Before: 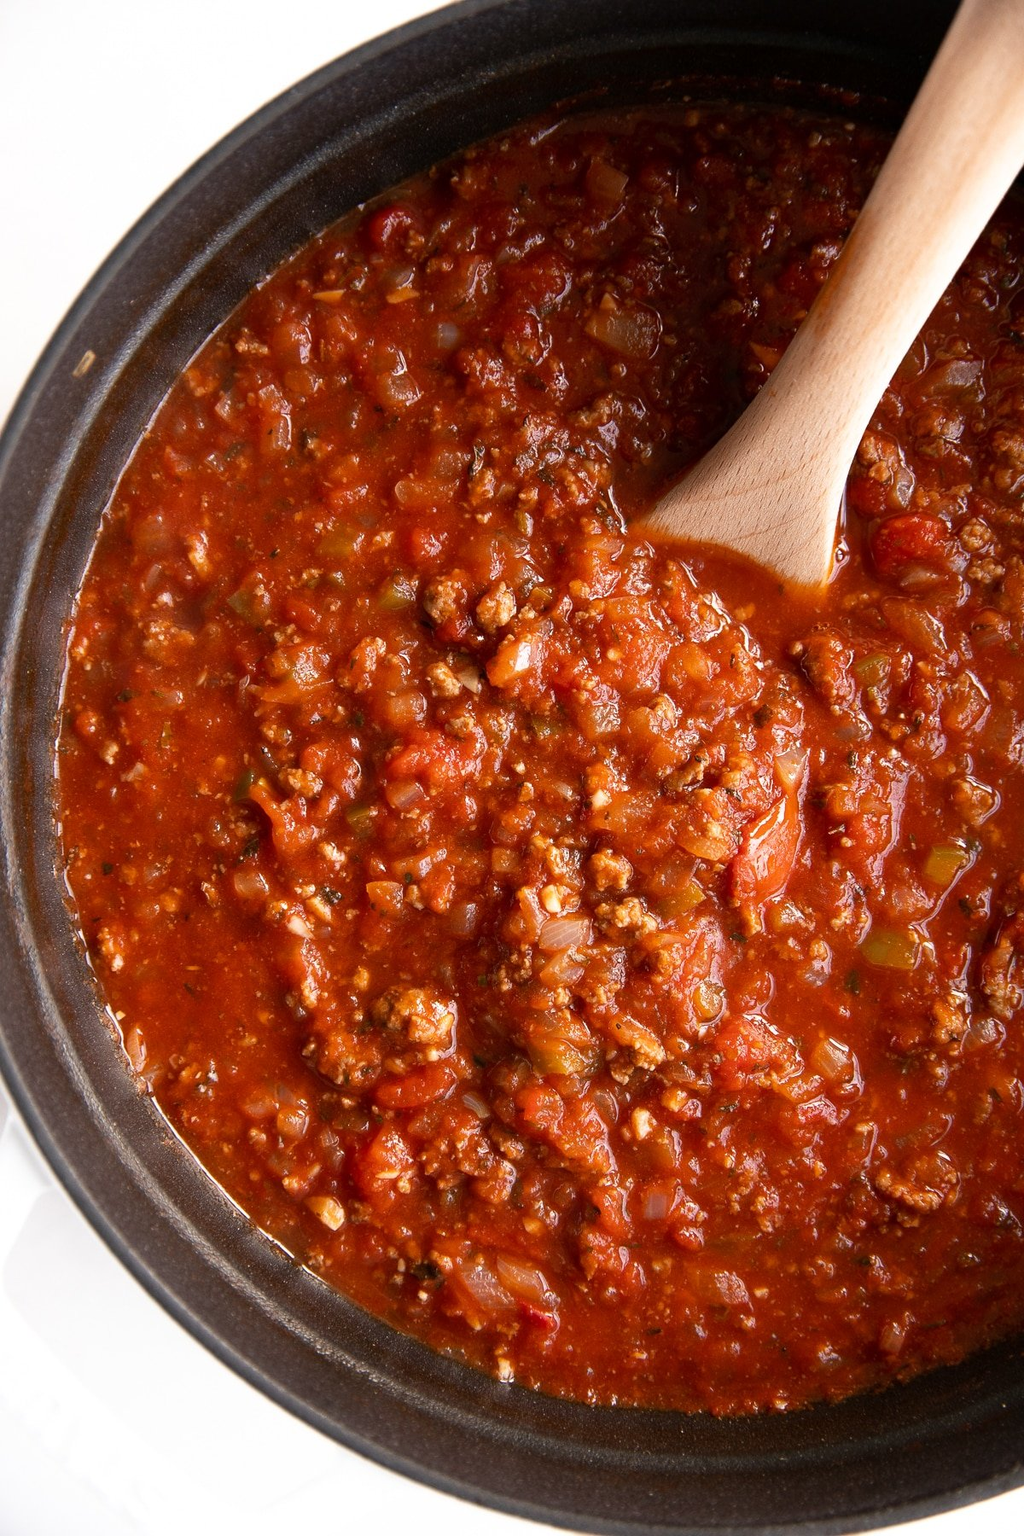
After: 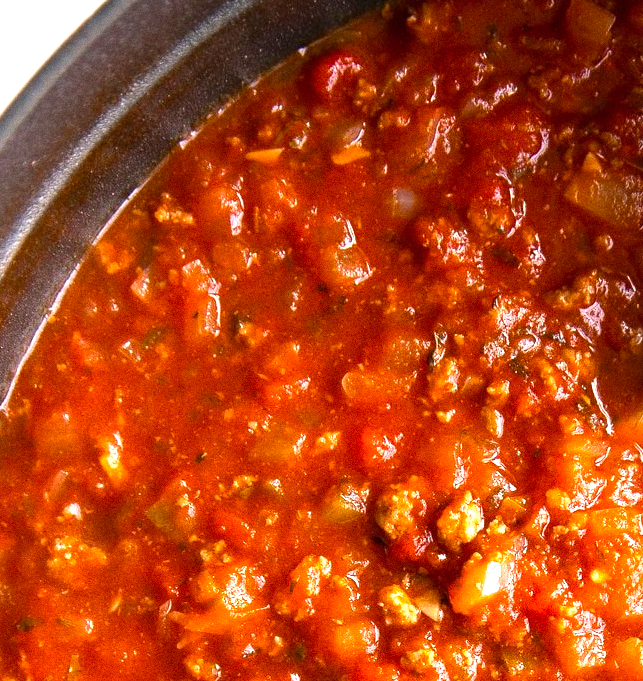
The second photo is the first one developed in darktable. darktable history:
grain: coarseness 0.47 ISO
crop: left 10.121%, top 10.631%, right 36.218%, bottom 51.526%
color balance rgb: perceptual saturation grading › global saturation 20%, global vibrance 20%
white balance: emerald 1
exposure: black level correction 0, exposure 1.1 EV, compensate highlight preservation false
